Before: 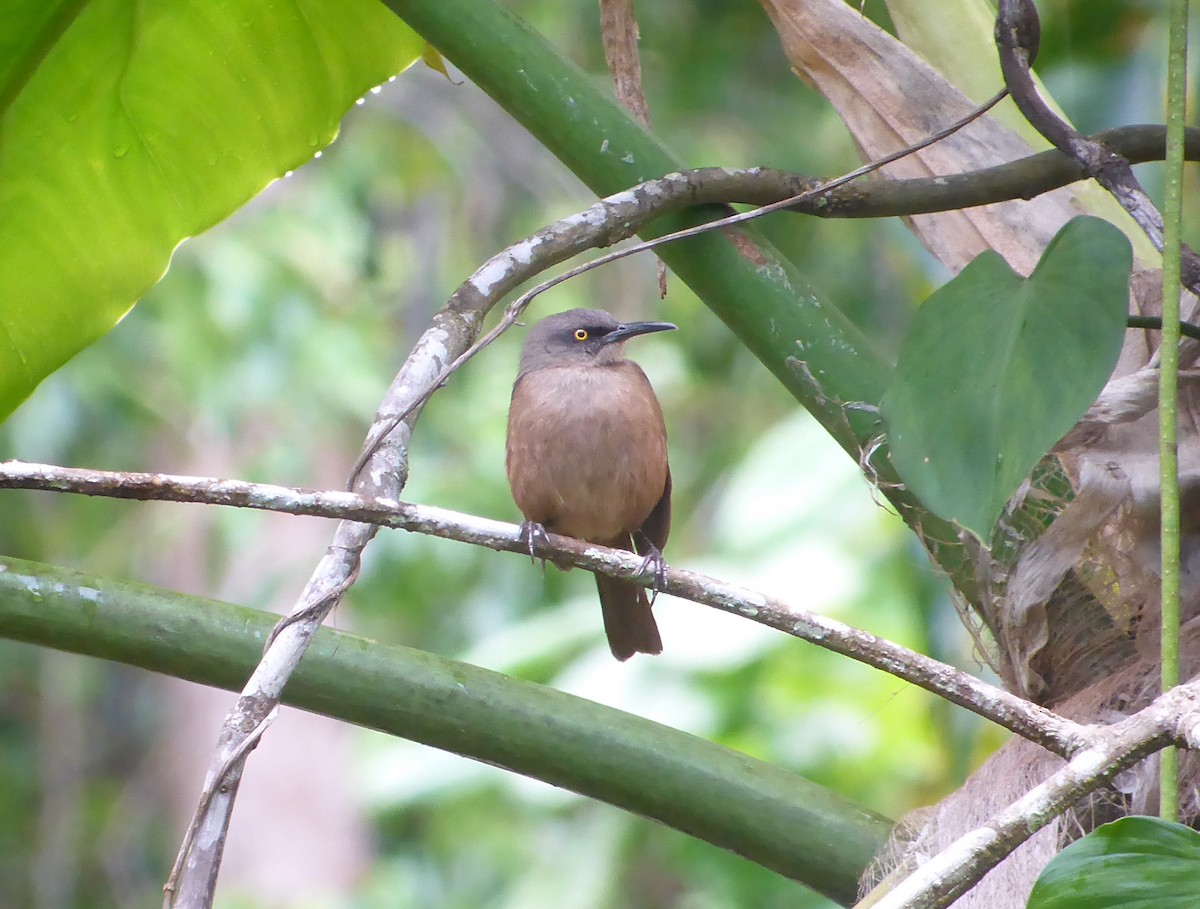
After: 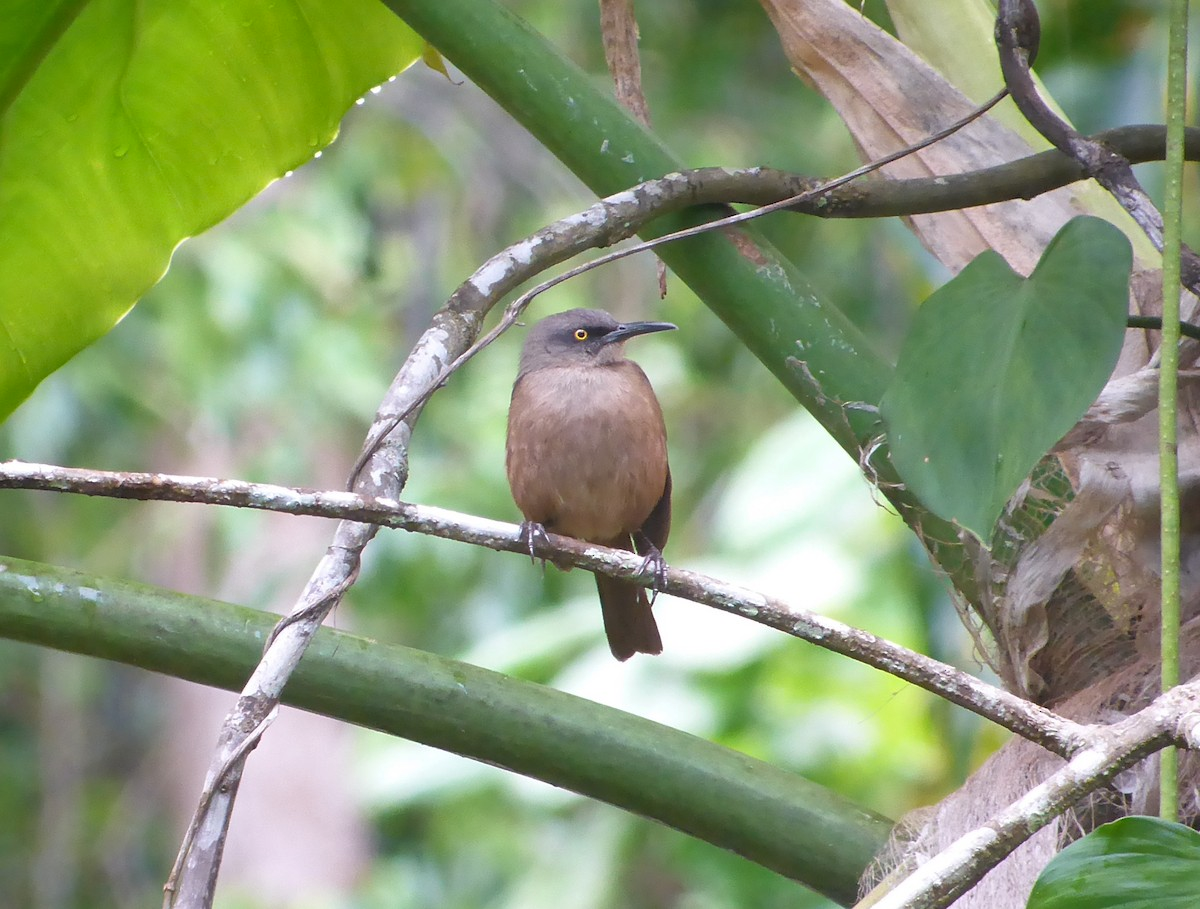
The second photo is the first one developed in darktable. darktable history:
shadows and highlights: shadows 47.98, highlights -41.71, soften with gaussian
